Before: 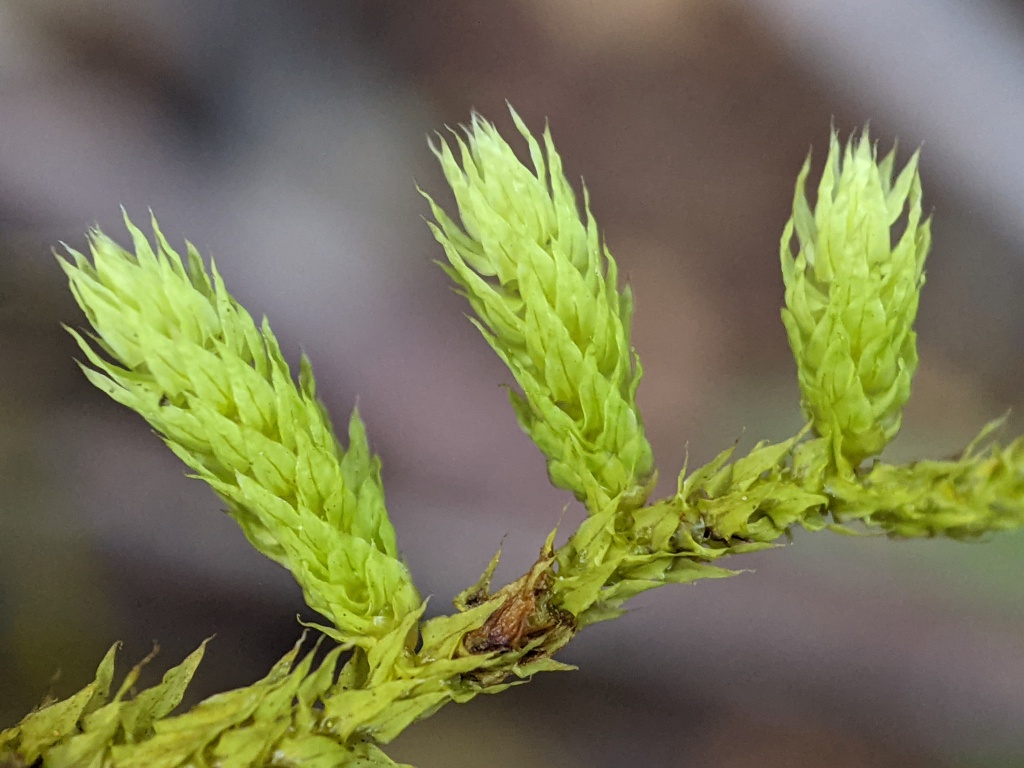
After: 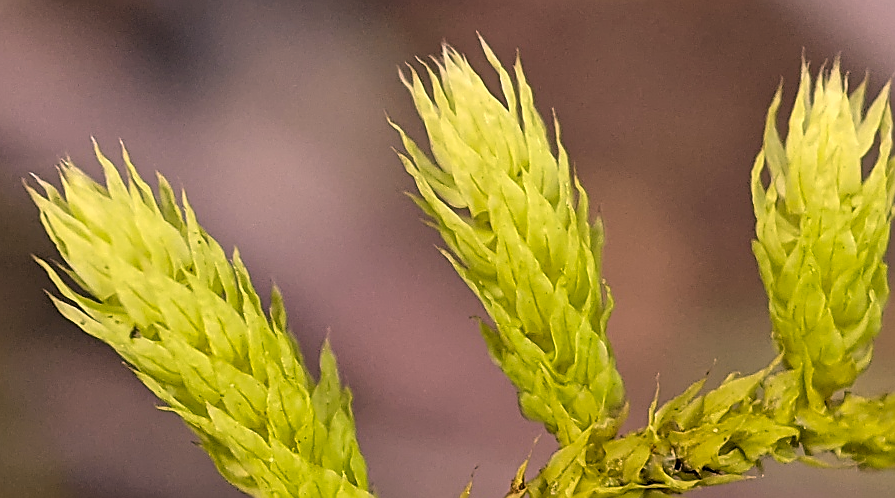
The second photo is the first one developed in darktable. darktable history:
crop: left 2.903%, top 8.907%, right 9.607%, bottom 26.126%
sharpen: radius 1.418, amount 1.253, threshold 0.665
color correction: highlights a* 20.86, highlights b* 19.51
